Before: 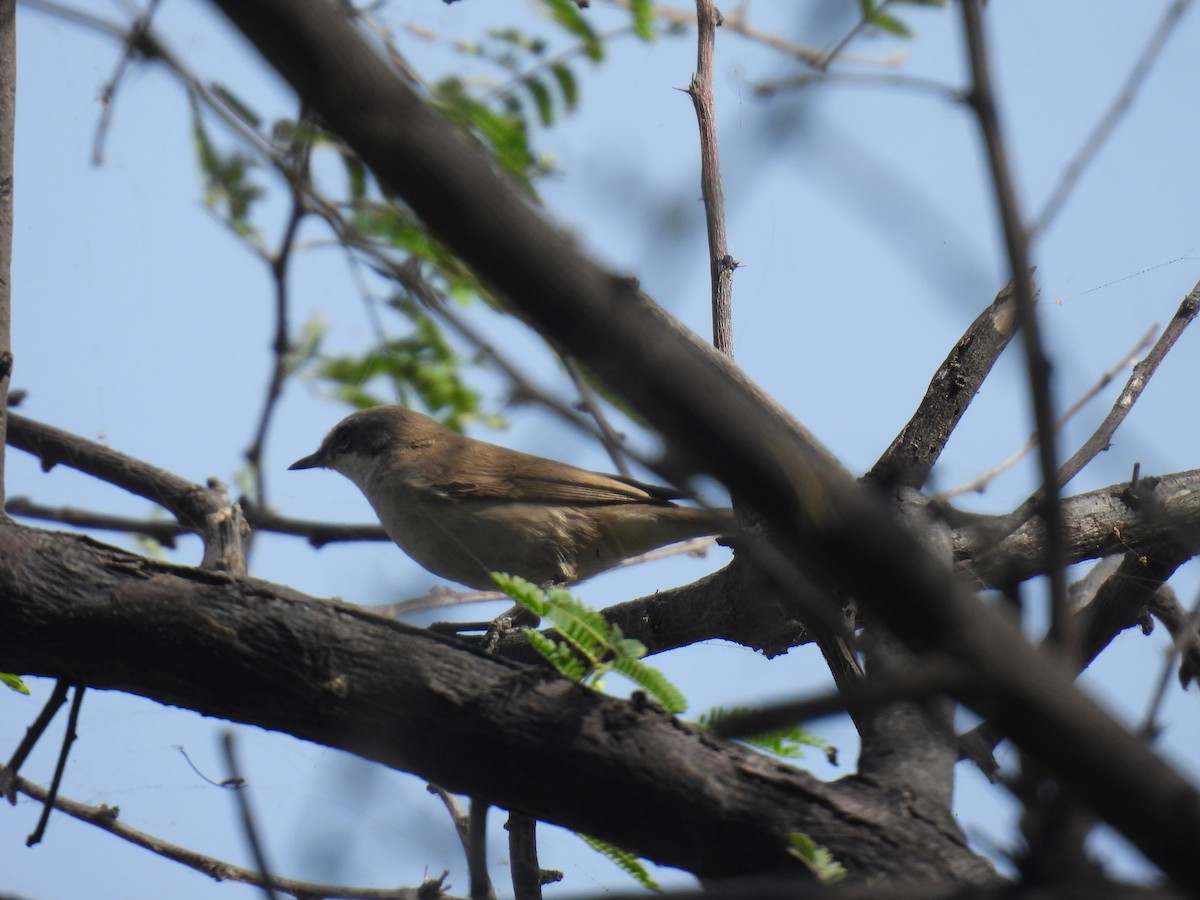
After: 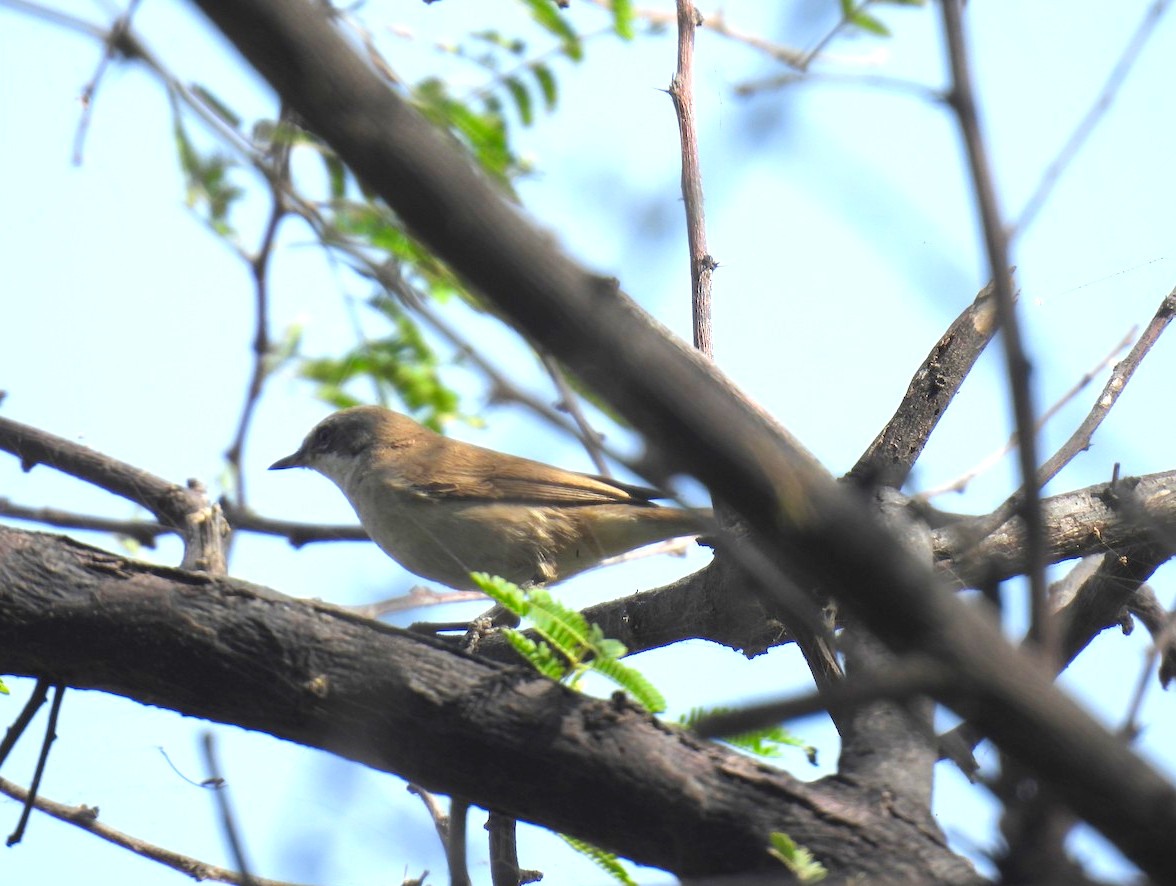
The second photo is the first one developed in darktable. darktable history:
tone equalizer: edges refinement/feathering 500, mask exposure compensation -1.57 EV, preserve details no
crop: left 1.726%, right 0.267%, bottom 1.482%
contrast brightness saturation: brightness 0.091, saturation 0.191
exposure: exposure 1.066 EV, compensate exposure bias true, compensate highlight preservation false
